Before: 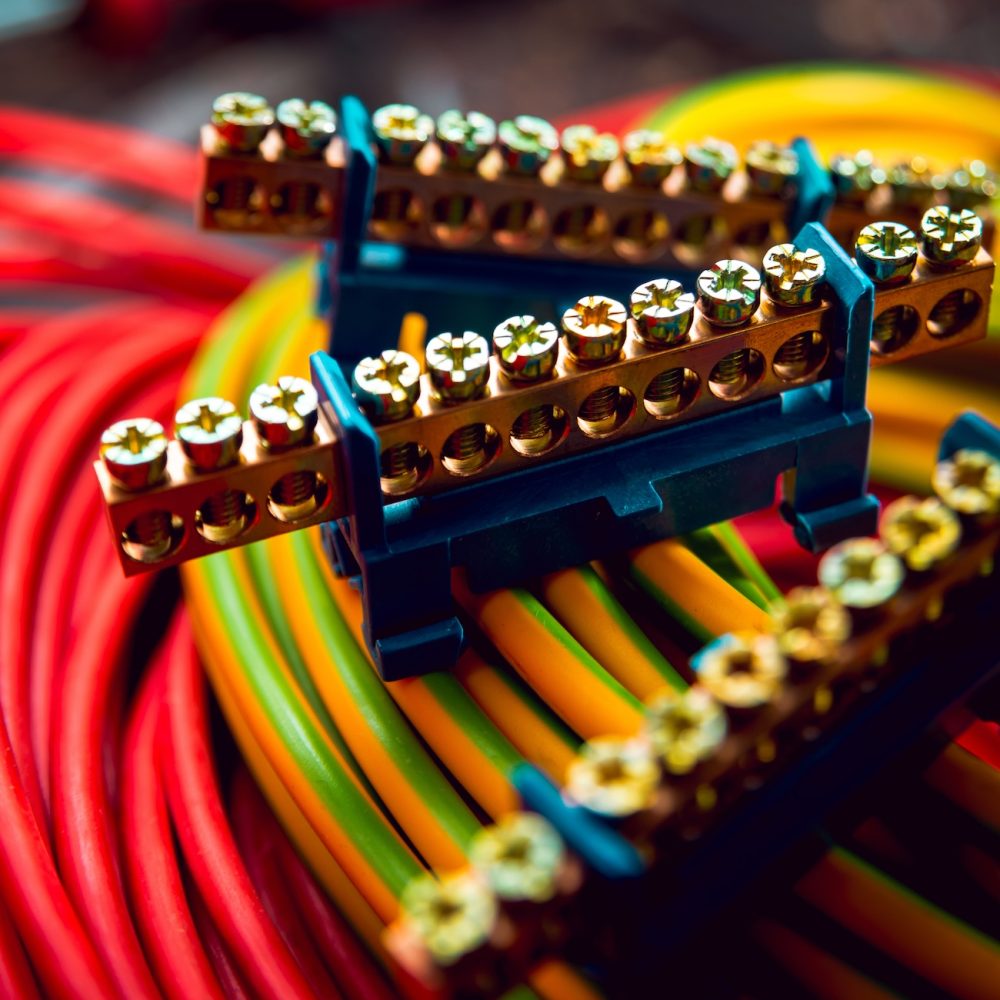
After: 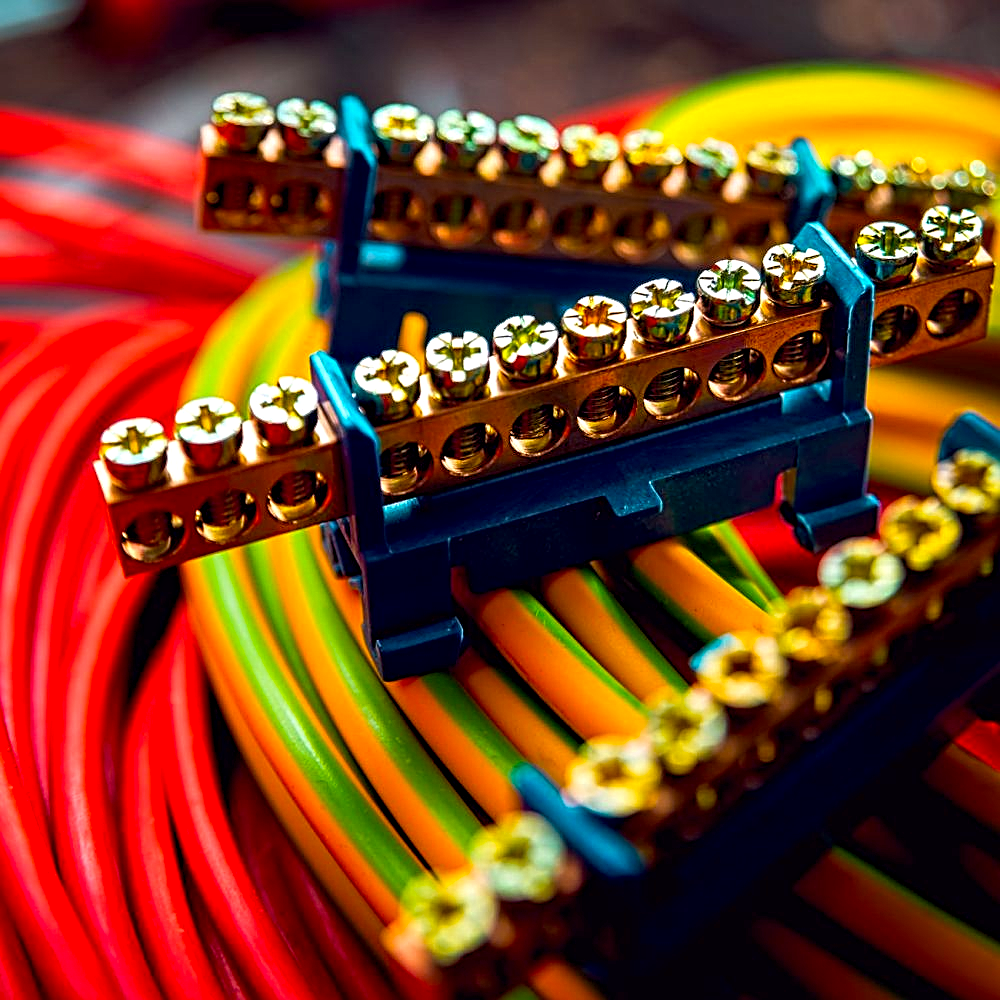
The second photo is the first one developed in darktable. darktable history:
sharpen: on, module defaults
exposure: black level correction 0.002, exposure 0.15 EV, compensate highlight preservation false
color balance: output saturation 120%
contrast equalizer: y [[0.5, 0.5, 0.5, 0.539, 0.64, 0.611], [0.5 ×6], [0.5 ×6], [0 ×6], [0 ×6]]
